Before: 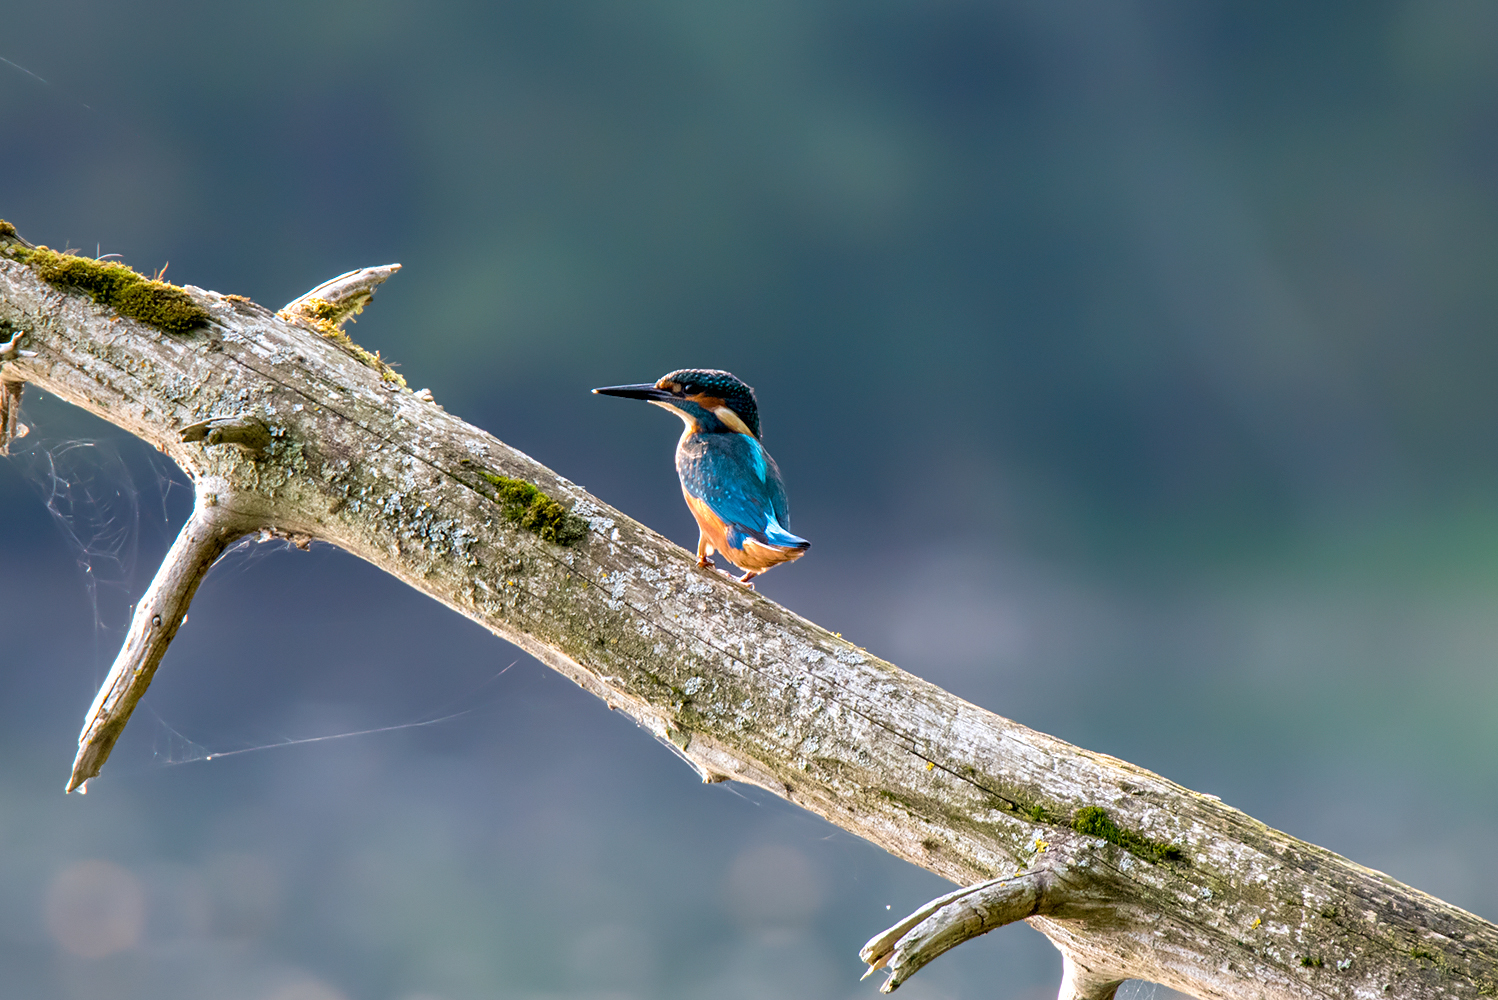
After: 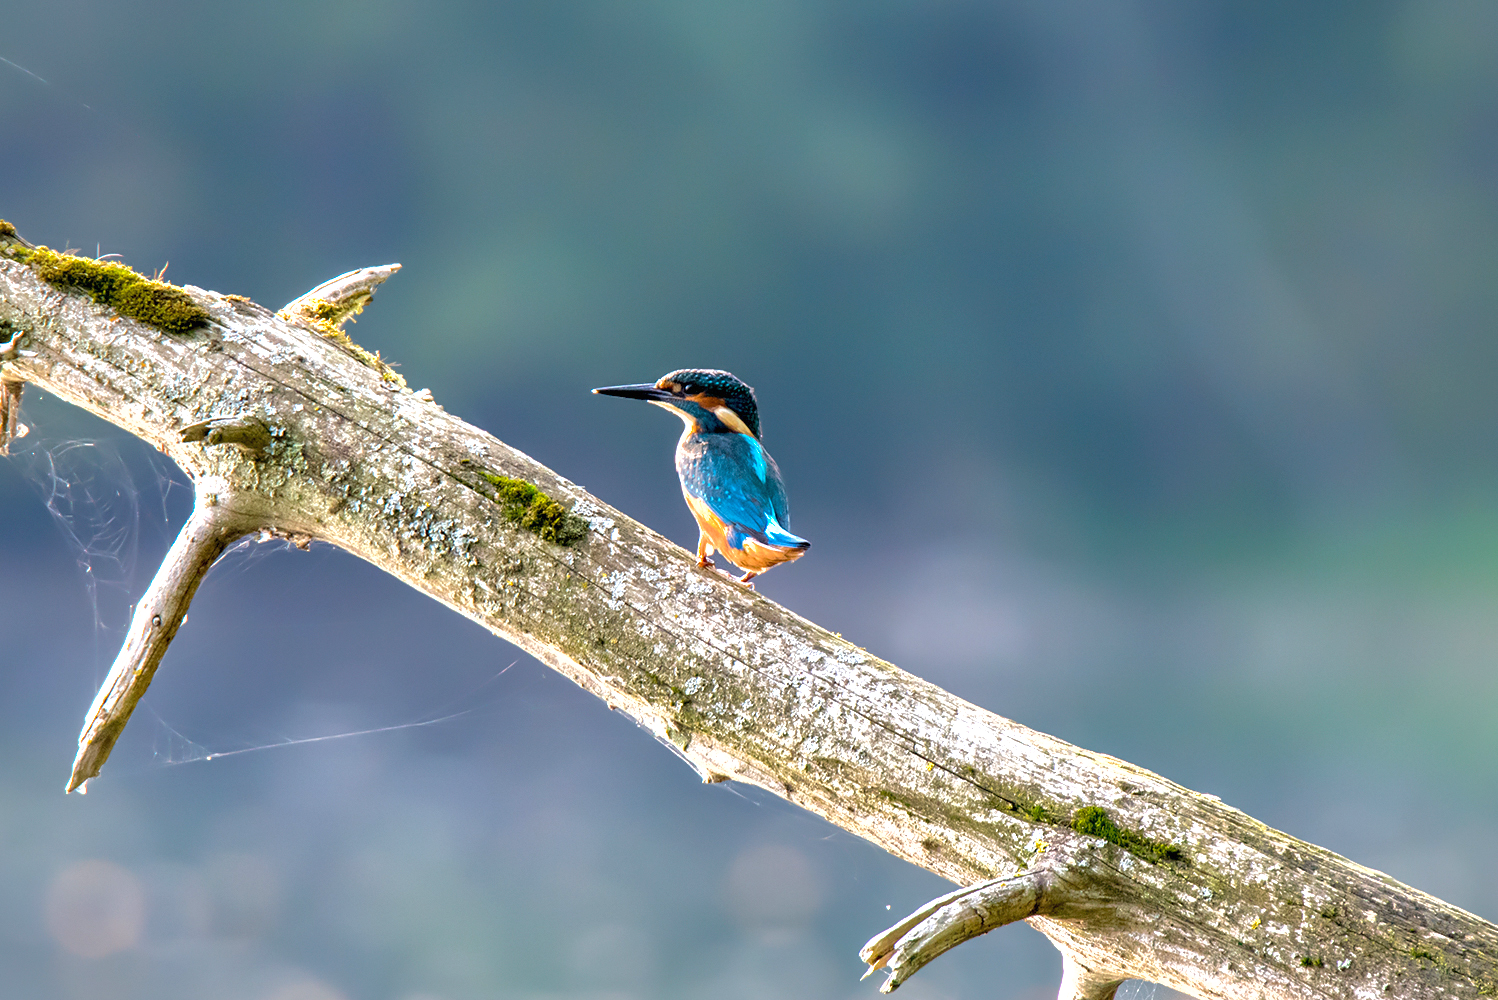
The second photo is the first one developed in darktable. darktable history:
exposure: black level correction 0, exposure 0.7 EV, compensate highlight preservation false
shadows and highlights: shadows 39.73, highlights -60.03
